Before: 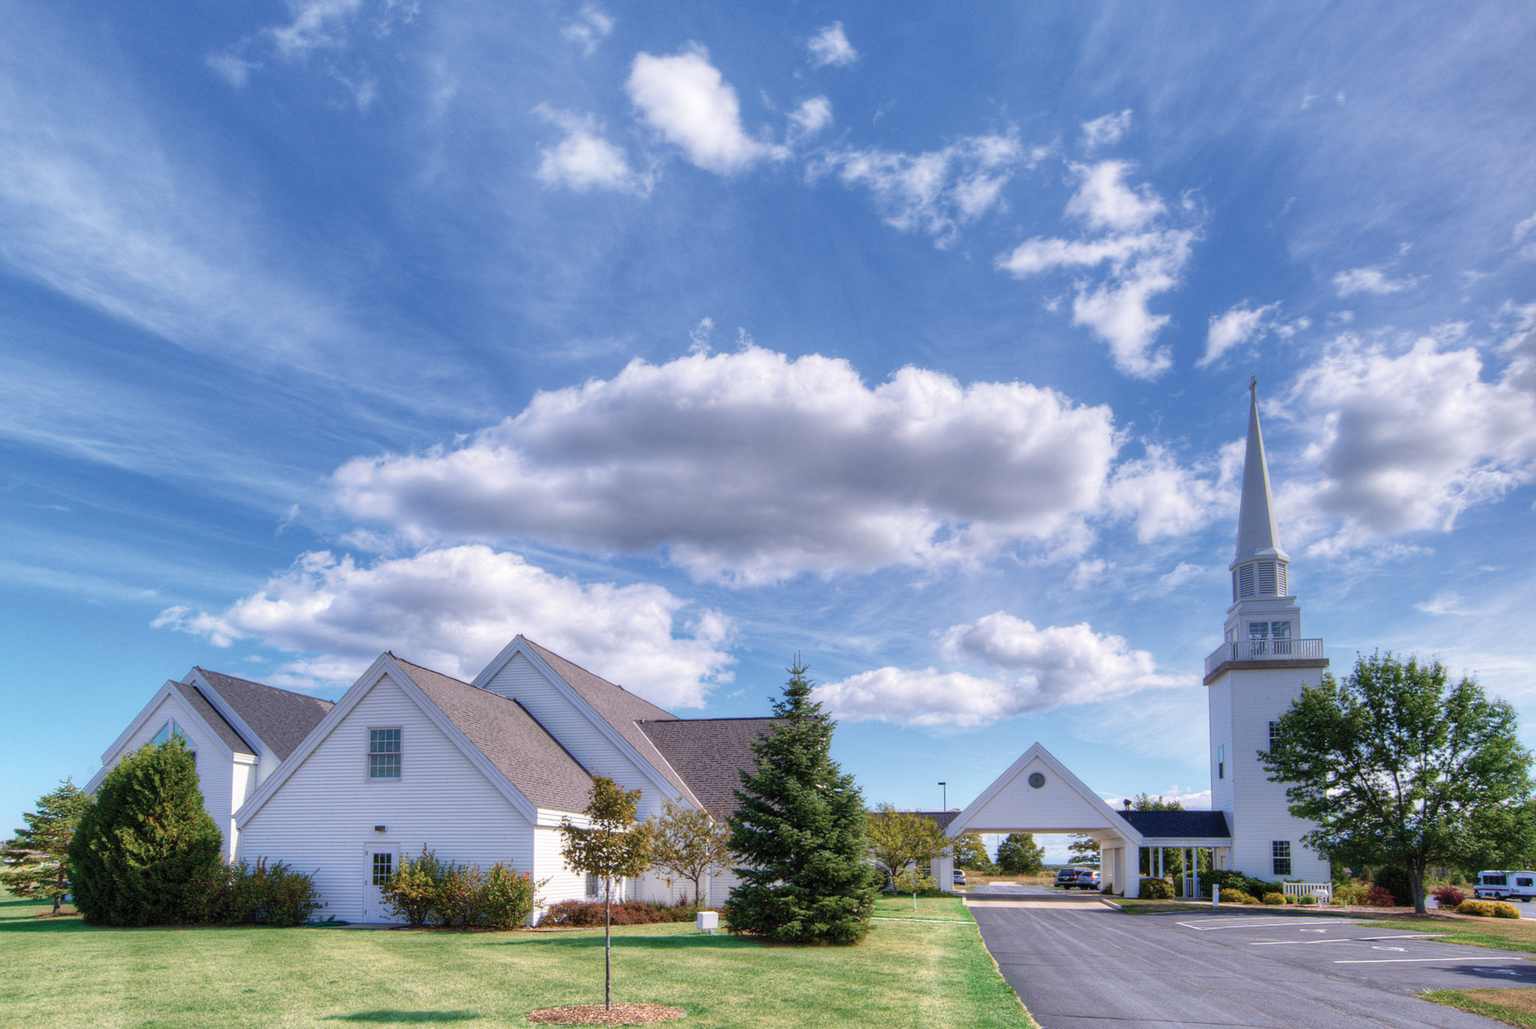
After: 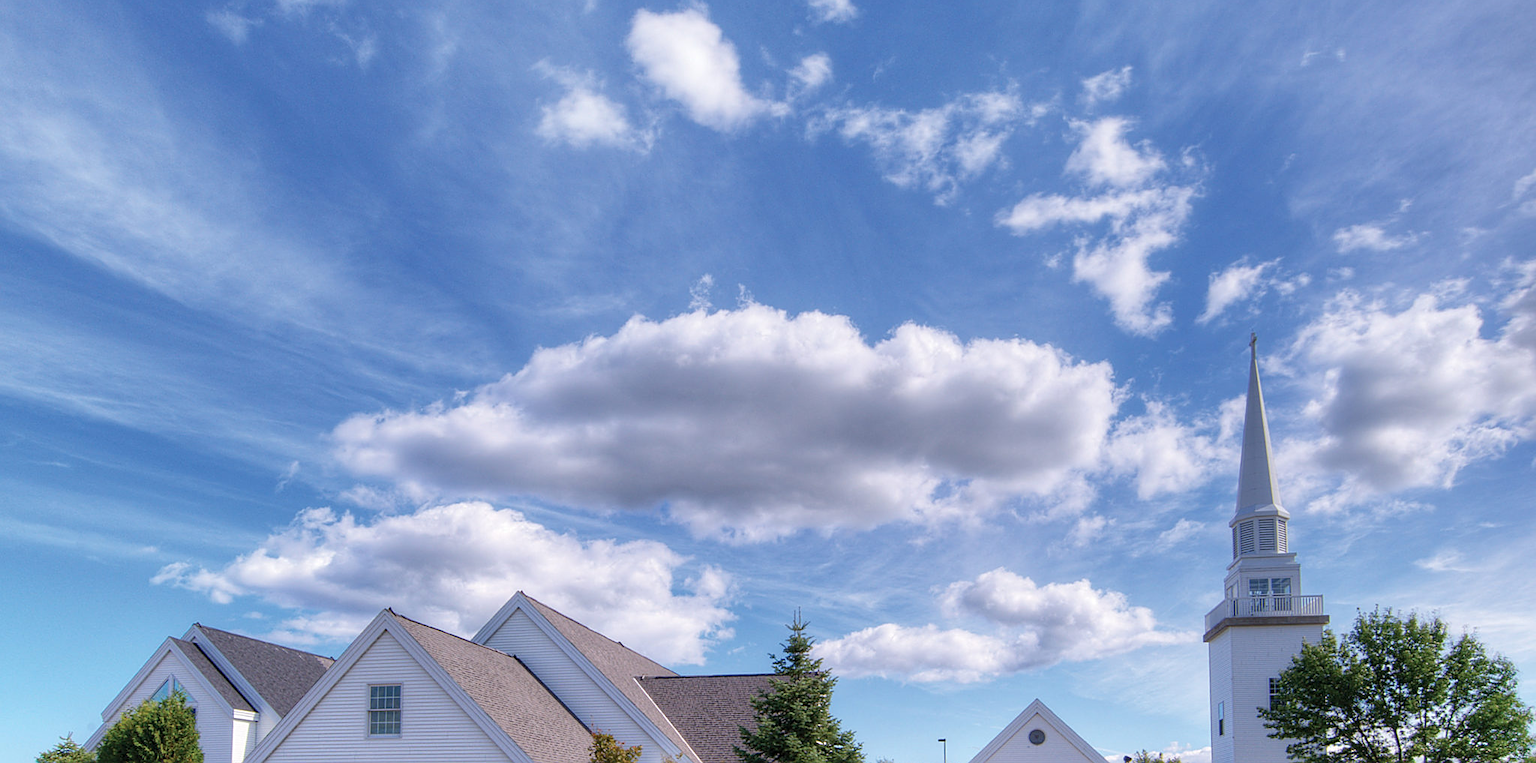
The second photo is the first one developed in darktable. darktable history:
sharpen: radius 1.951
crop: top 4.251%, bottom 21.526%
